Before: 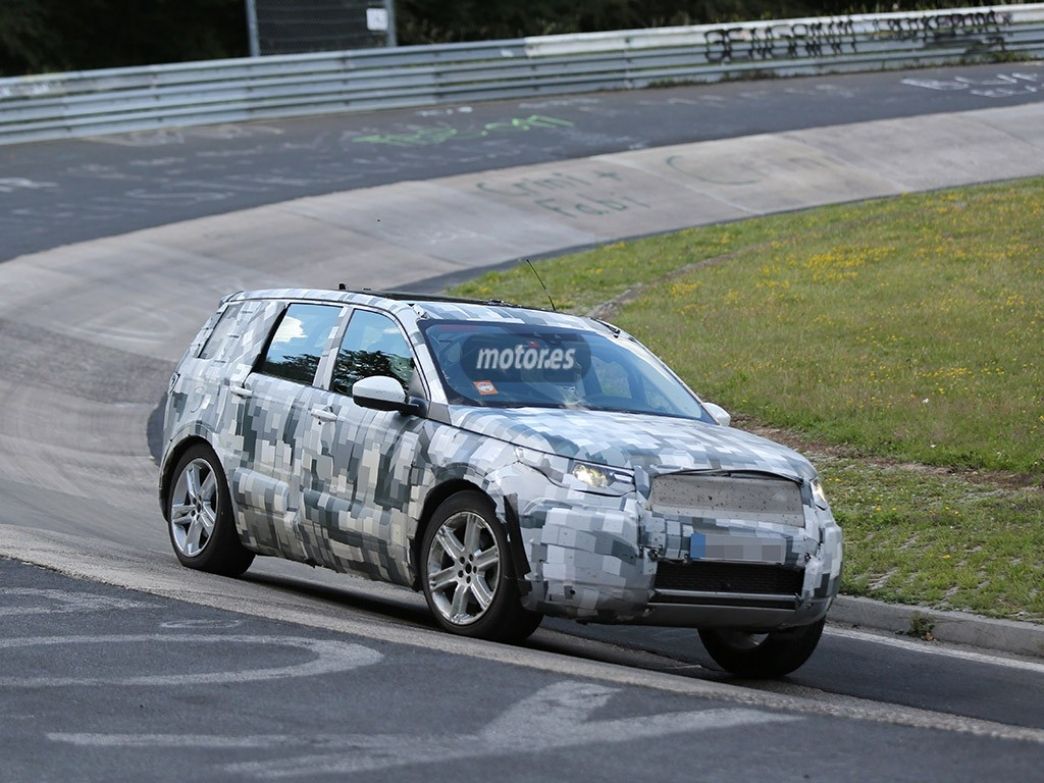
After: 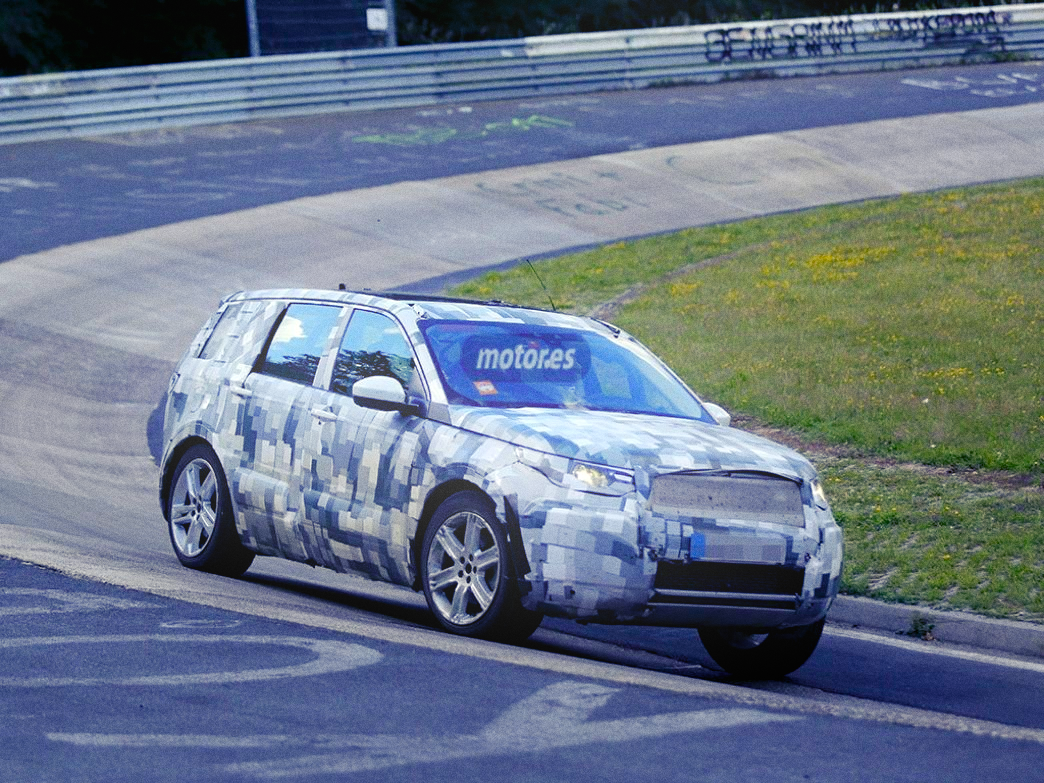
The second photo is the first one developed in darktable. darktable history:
bloom: on, module defaults
grain: coarseness 0.09 ISO
color balance rgb: shadows lift › luminance -28.76%, shadows lift › chroma 15%, shadows lift › hue 270°, power › chroma 1%, power › hue 255°, highlights gain › luminance 7.14%, highlights gain › chroma 2%, highlights gain › hue 90°, global offset › luminance -0.29%, global offset › hue 260°, perceptual saturation grading › global saturation 20%, perceptual saturation grading › highlights -13.92%, perceptual saturation grading › shadows 50%
